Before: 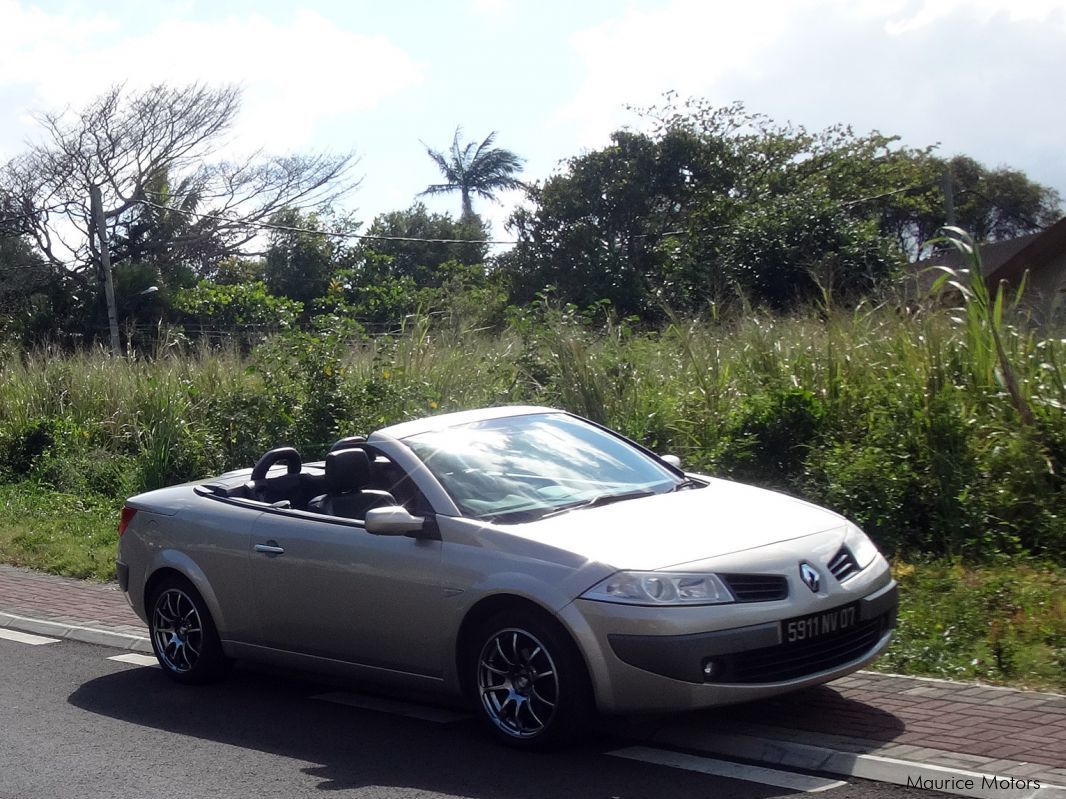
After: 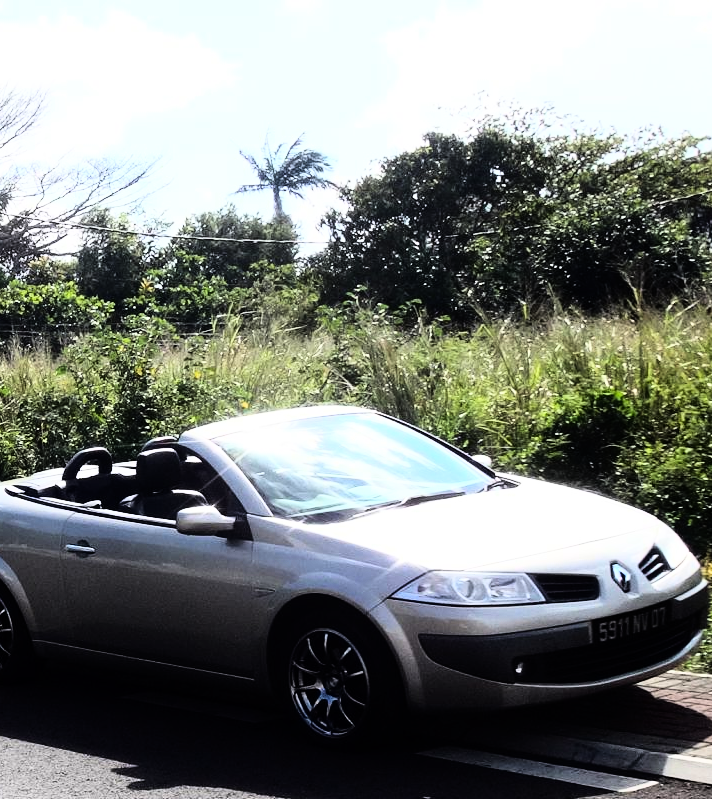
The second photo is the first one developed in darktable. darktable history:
crop and rotate: left 17.732%, right 15.423%
rgb curve: curves: ch0 [(0, 0) (0.21, 0.15) (0.24, 0.21) (0.5, 0.75) (0.75, 0.96) (0.89, 0.99) (1, 1)]; ch1 [(0, 0.02) (0.21, 0.13) (0.25, 0.2) (0.5, 0.67) (0.75, 0.9) (0.89, 0.97) (1, 1)]; ch2 [(0, 0.02) (0.21, 0.13) (0.25, 0.2) (0.5, 0.67) (0.75, 0.9) (0.89, 0.97) (1, 1)], compensate middle gray true
